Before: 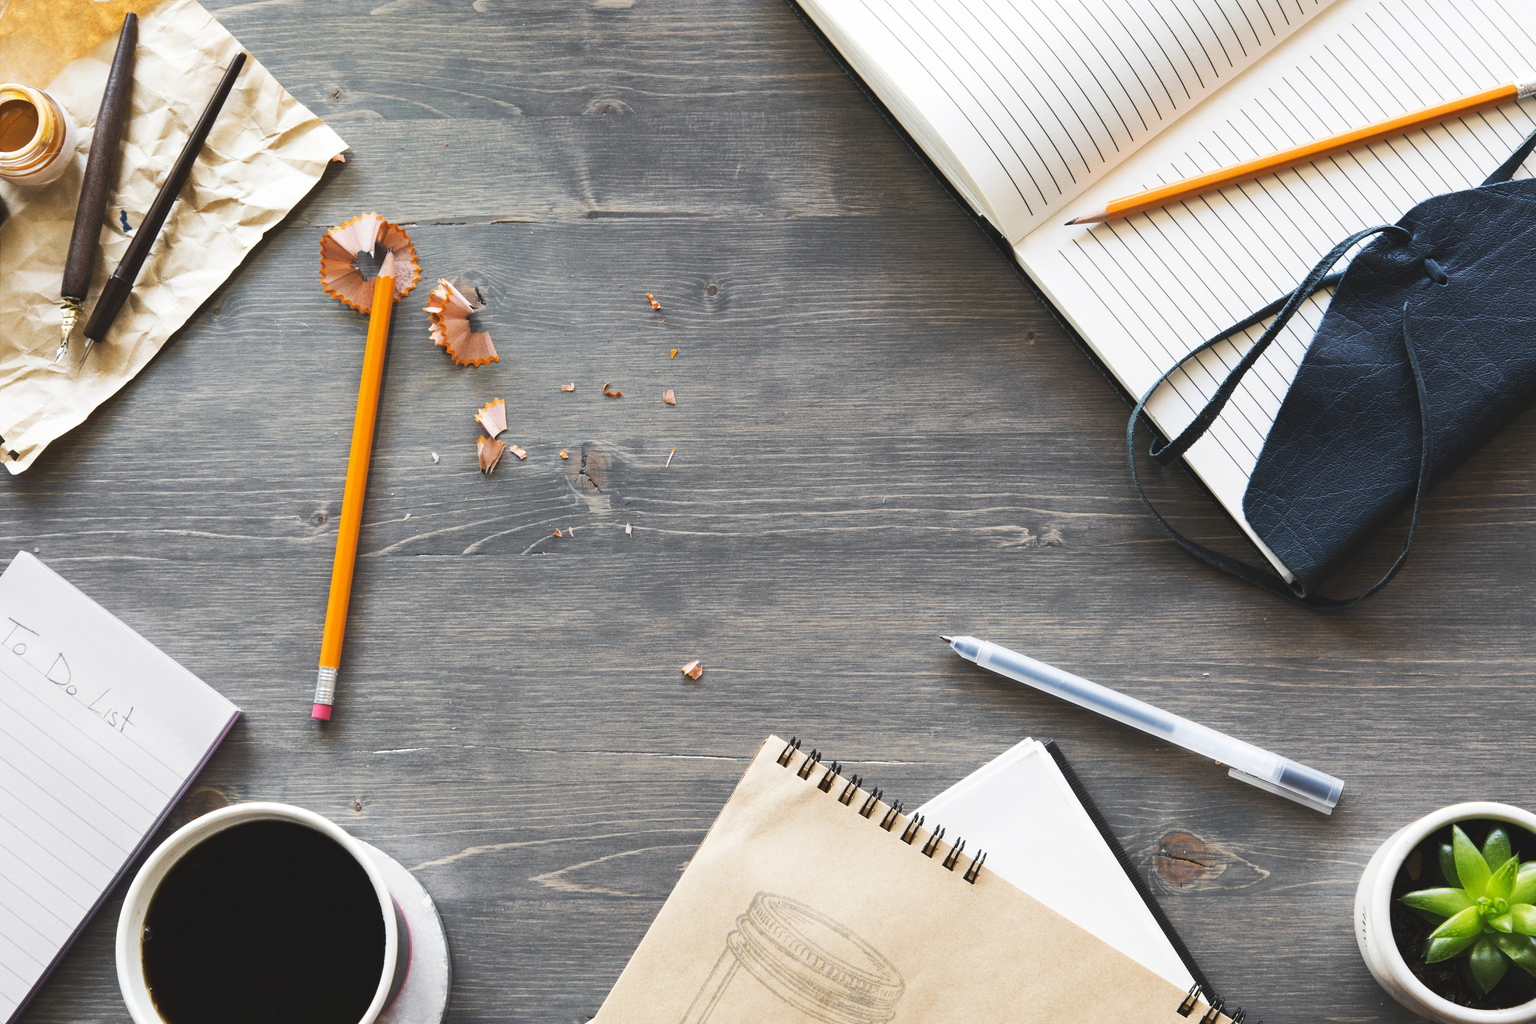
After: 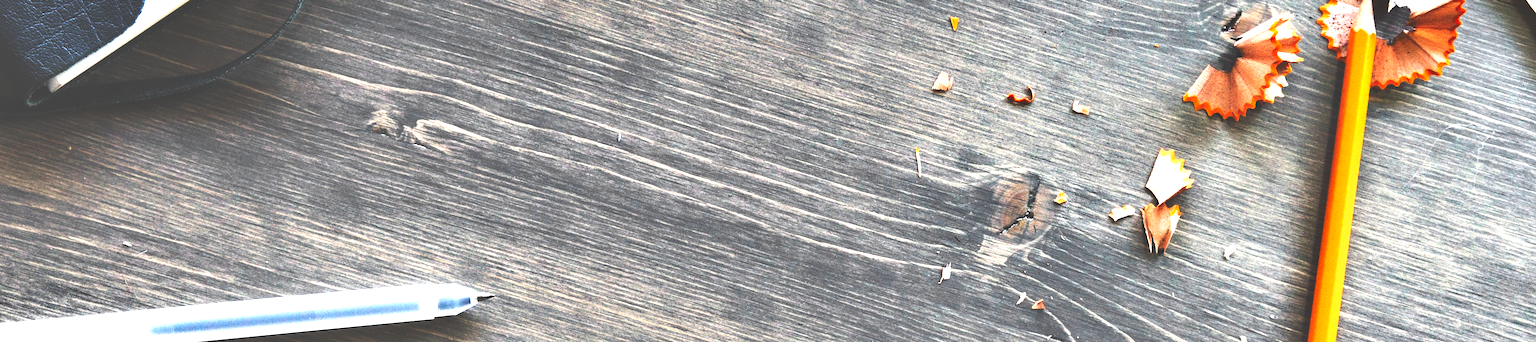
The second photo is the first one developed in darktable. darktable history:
crop and rotate: angle 16.12°, top 30.835%, bottom 35.653%
shadows and highlights: soften with gaussian
levels: levels [0, 0.43, 0.859]
base curve: curves: ch0 [(0, 0.036) (0.007, 0.037) (0.604, 0.887) (1, 1)], preserve colors none
